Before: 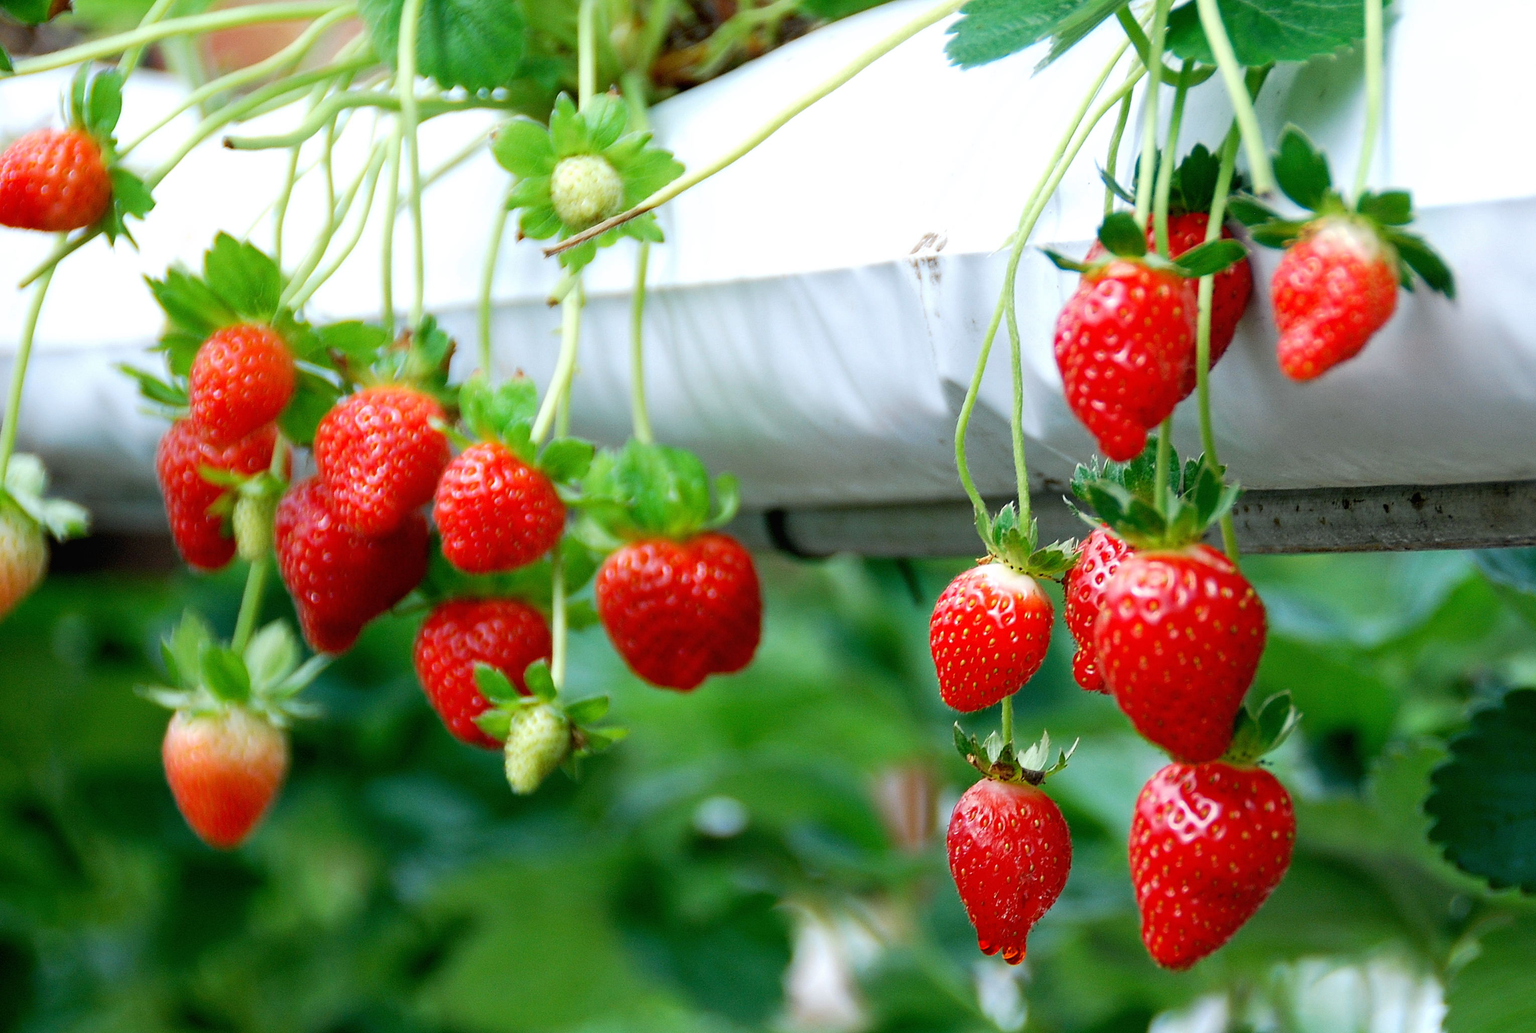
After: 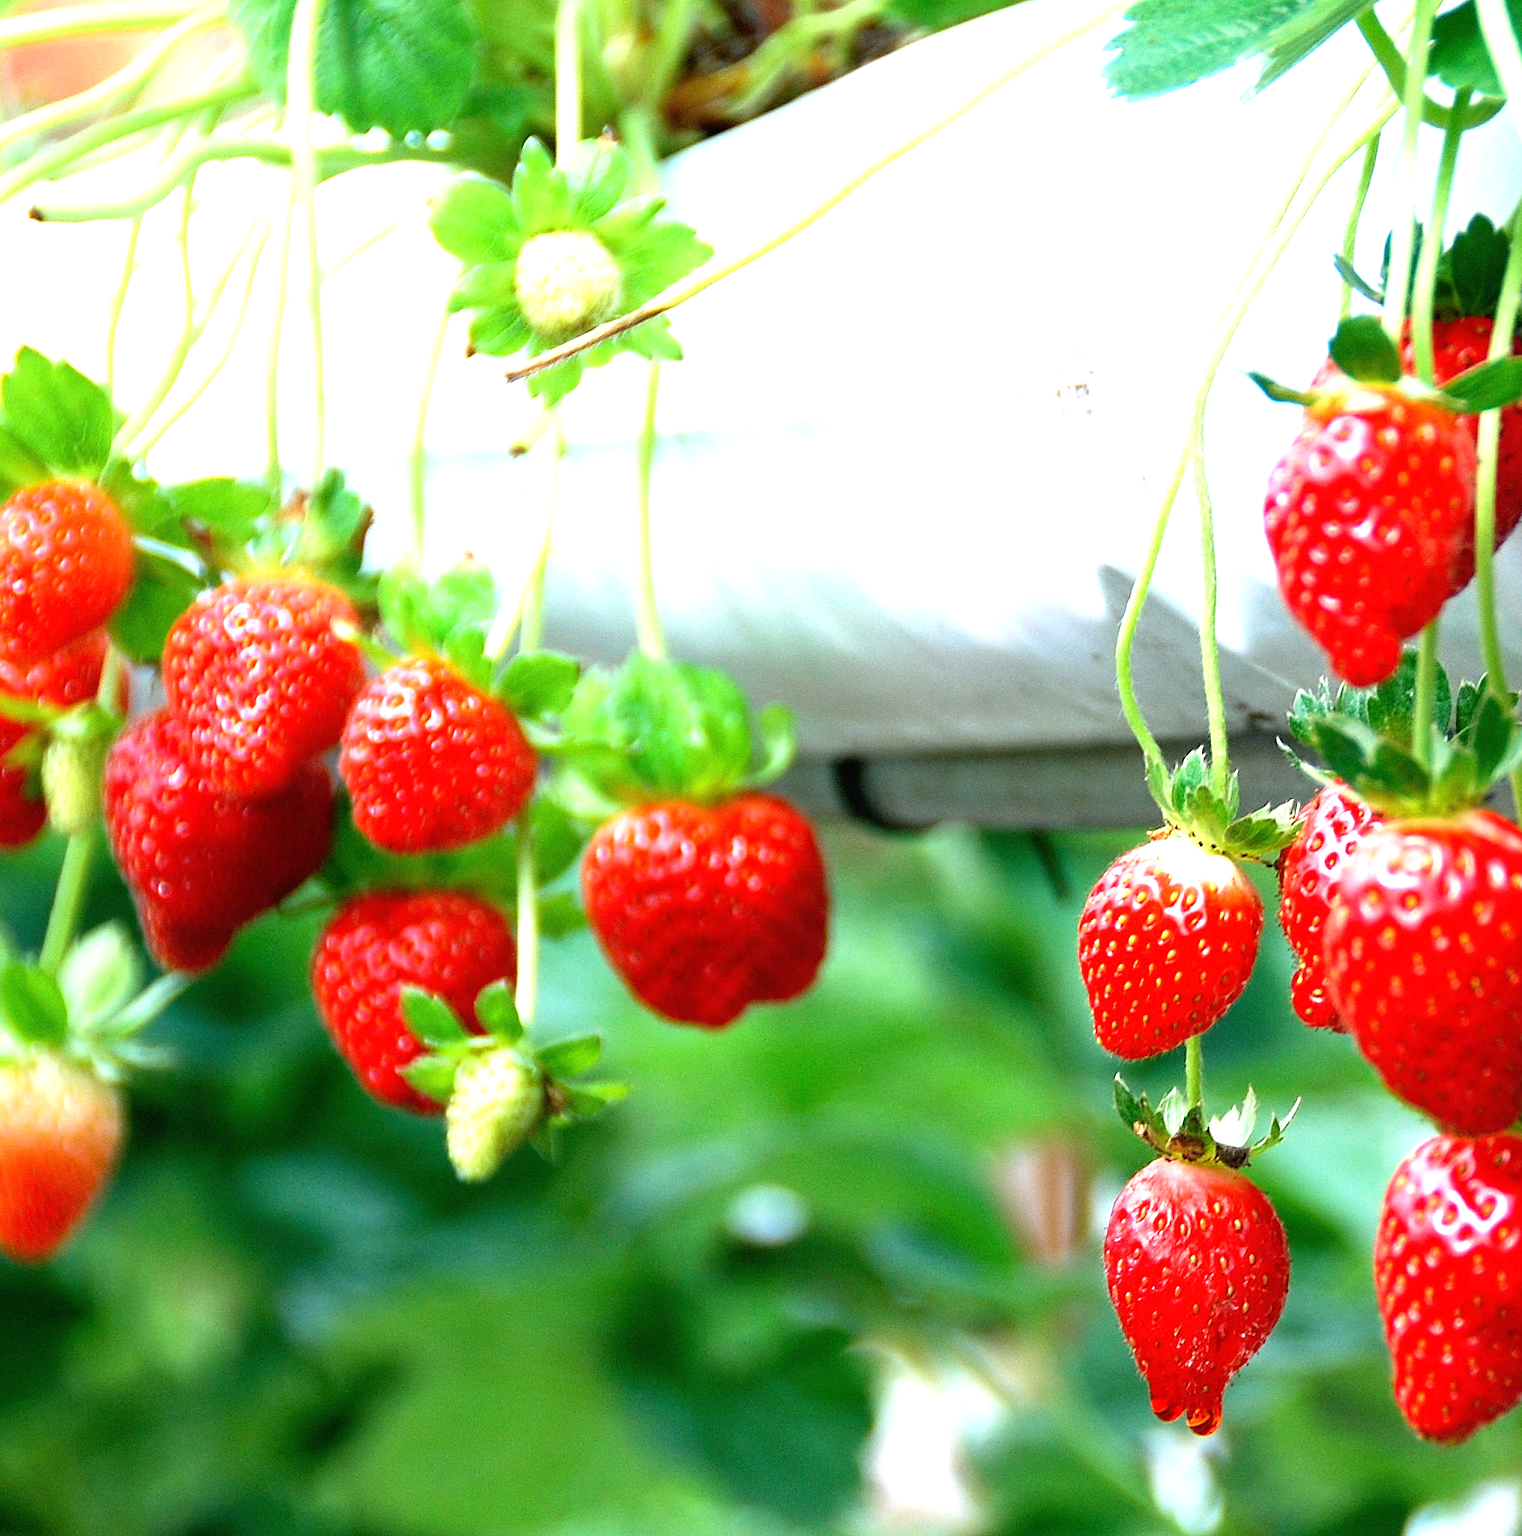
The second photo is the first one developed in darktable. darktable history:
crop and rotate: left 13.357%, right 19.992%
tone equalizer: -8 EV -1.05 EV, -7 EV -1.01 EV, -6 EV -0.894 EV, -5 EV -0.58 EV, -3 EV 0.552 EV, -2 EV 0.891 EV, -1 EV 0.985 EV, +0 EV 1.08 EV, smoothing diameter 24.92%, edges refinement/feathering 14.46, preserve details guided filter
